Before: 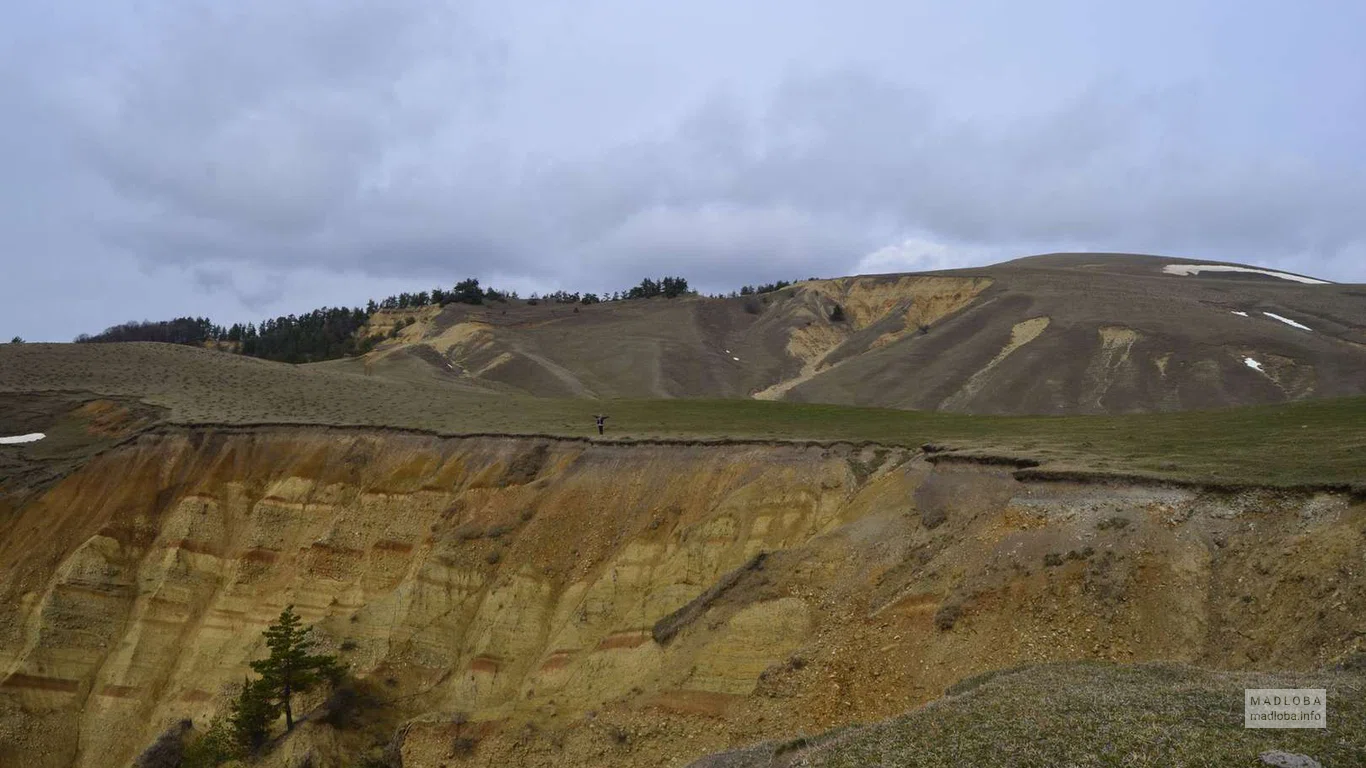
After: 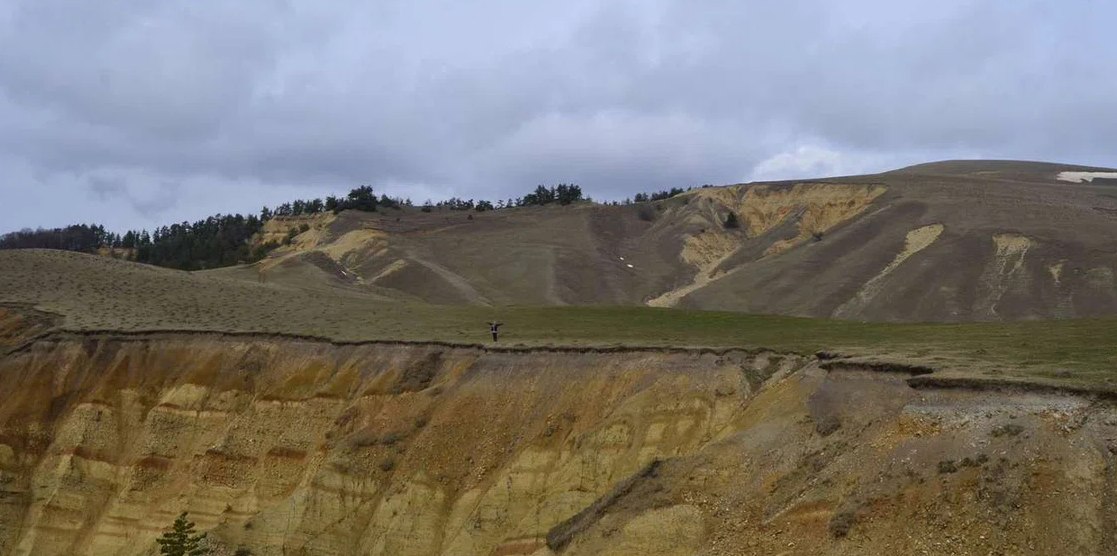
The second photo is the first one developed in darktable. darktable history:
crop: left 7.766%, top 12.149%, right 10.394%, bottom 15.442%
